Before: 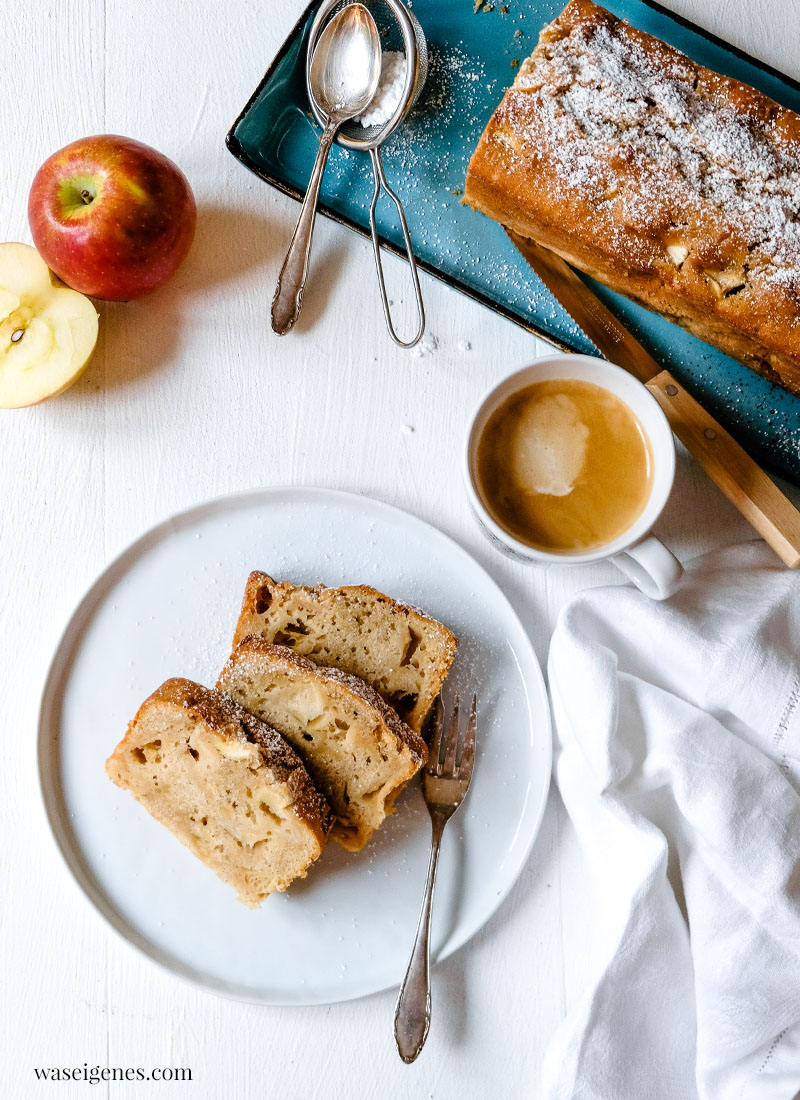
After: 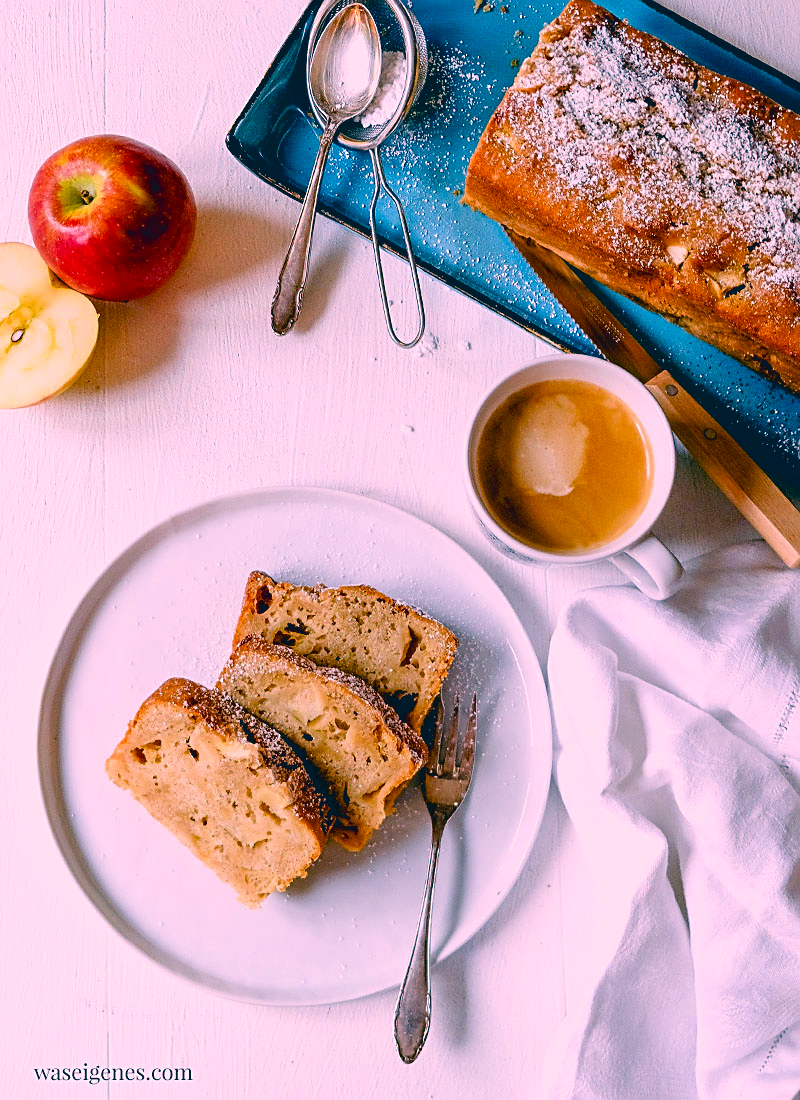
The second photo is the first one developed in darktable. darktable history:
exposure: black level correction 0.011, compensate highlight preservation false
contrast brightness saturation: contrast -0.104, saturation -0.104
color correction: highlights a* 17.34, highlights b* 0.21, shadows a* -14.6, shadows b* -14.38, saturation 1.48
sharpen: on, module defaults
